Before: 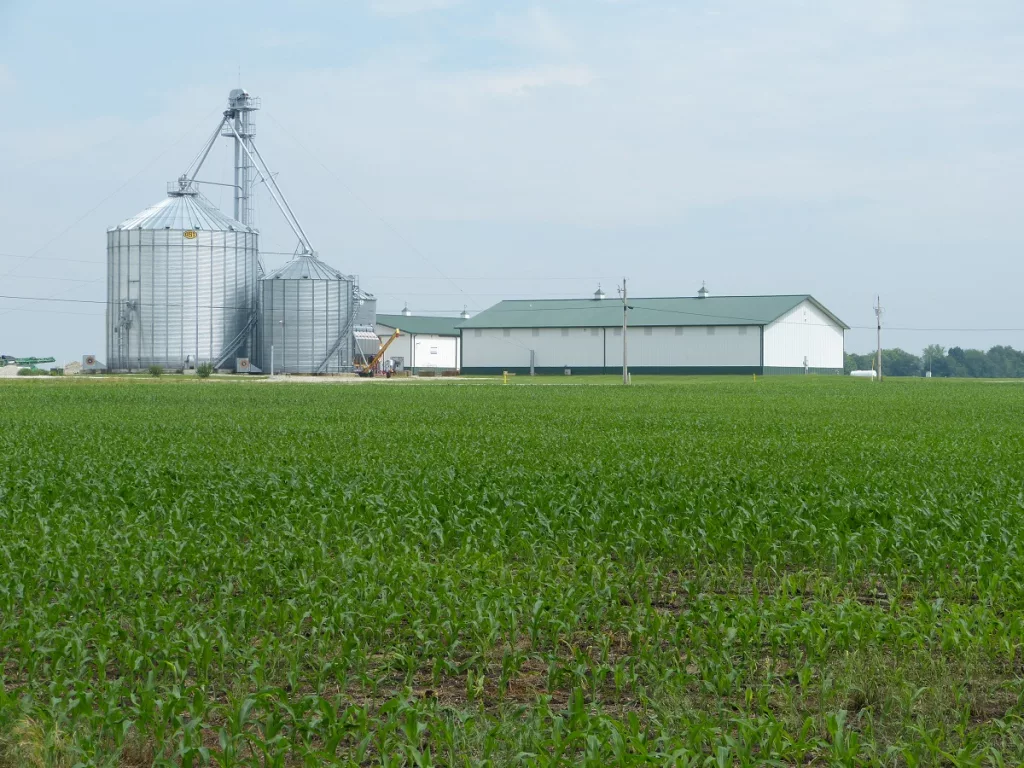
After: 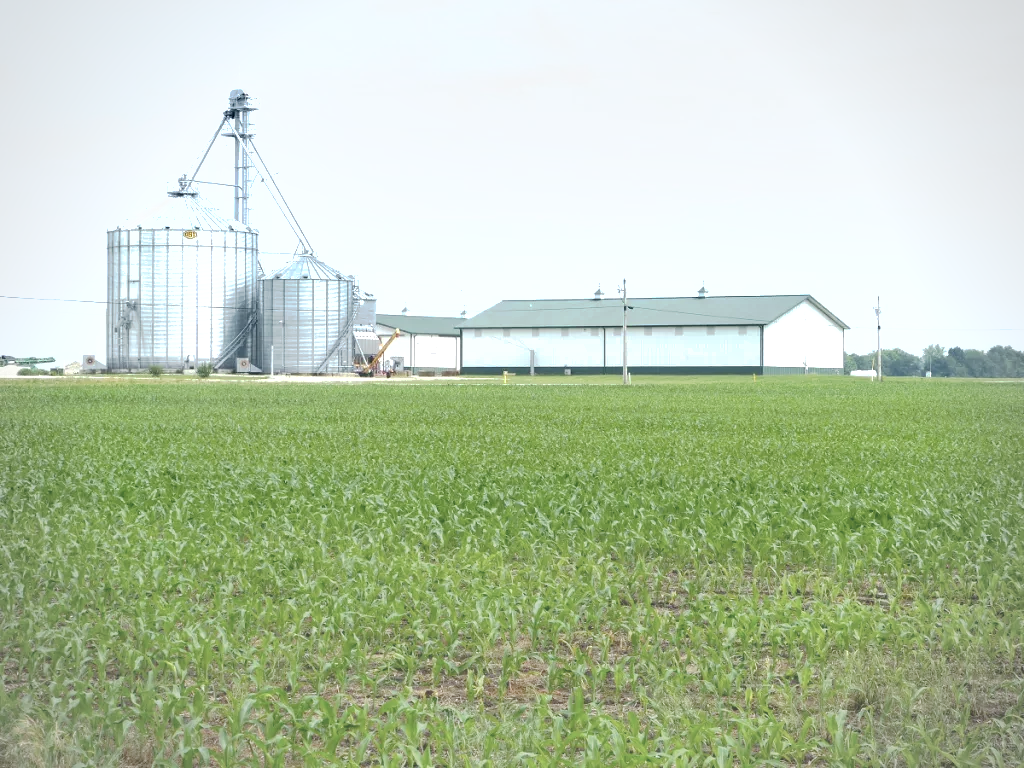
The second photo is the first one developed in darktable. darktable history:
tone equalizer: mask exposure compensation -0.493 EV
exposure: black level correction 0, exposure 1 EV, compensate highlight preservation false
shadows and highlights: low approximation 0.01, soften with gaussian
vignetting: brightness -0.284
tone curve: curves: ch0 [(0, 0) (0.003, 0.275) (0.011, 0.288) (0.025, 0.309) (0.044, 0.326) (0.069, 0.346) (0.1, 0.37) (0.136, 0.396) (0.177, 0.432) (0.224, 0.473) (0.277, 0.516) (0.335, 0.566) (0.399, 0.611) (0.468, 0.661) (0.543, 0.711) (0.623, 0.761) (0.709, 0.817) (0.801, 0.867) (0.898, 0.911) (1, 1)], preserve colors none
